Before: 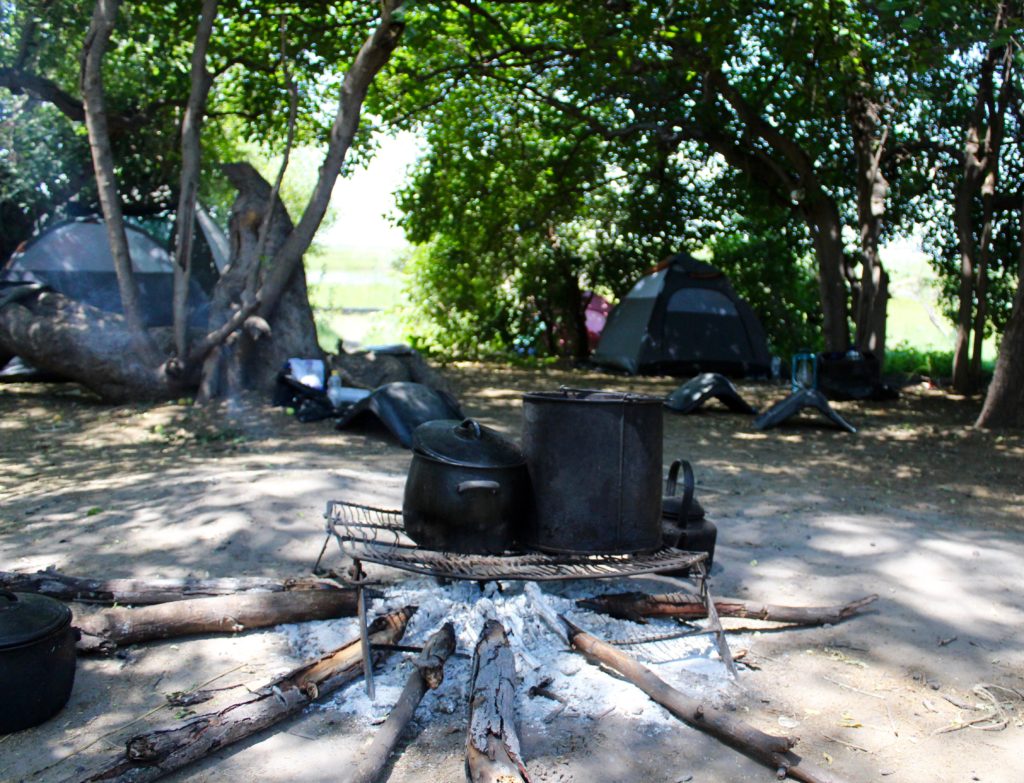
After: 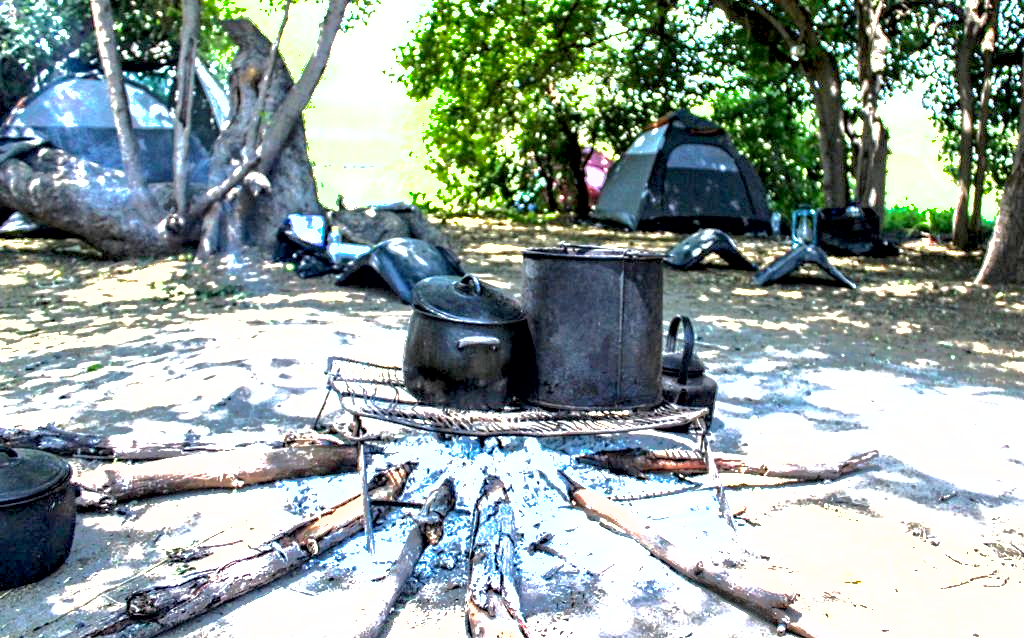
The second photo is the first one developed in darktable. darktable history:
contrast equalizer: octaves 7, y [[0.5, 0.542, 0.583, 0.625, 0.667, 0.708], [0.5 ×6], [0.5 ×6], [0 ×6], [0 ×6]]
crop and rotate: top 18.417%
exposure: black level correction 0.002, exposure 1.991 EV, compensate exposure bias true, compensate highlight preservation false
shadows and highlights: shadows 40.33, highlights -59.88
